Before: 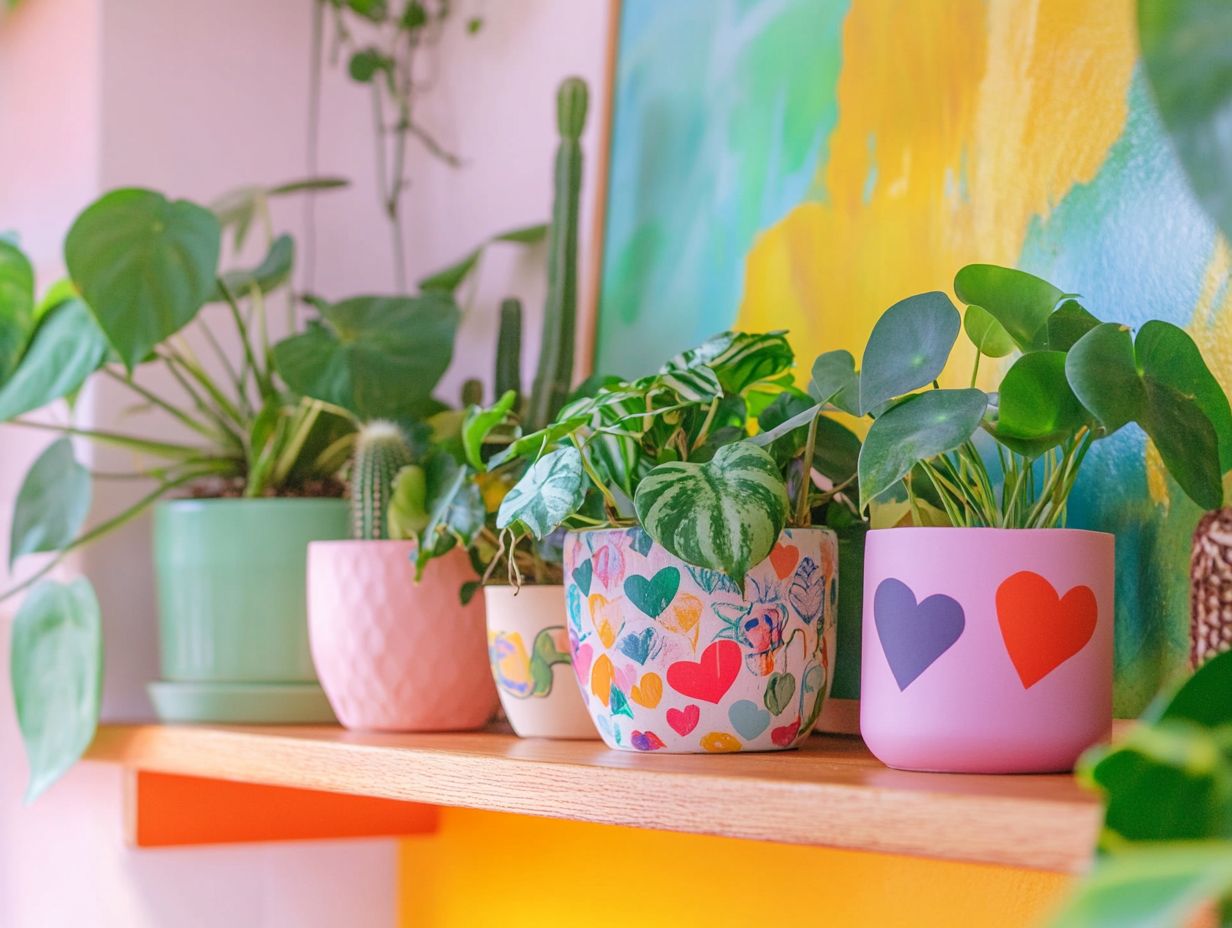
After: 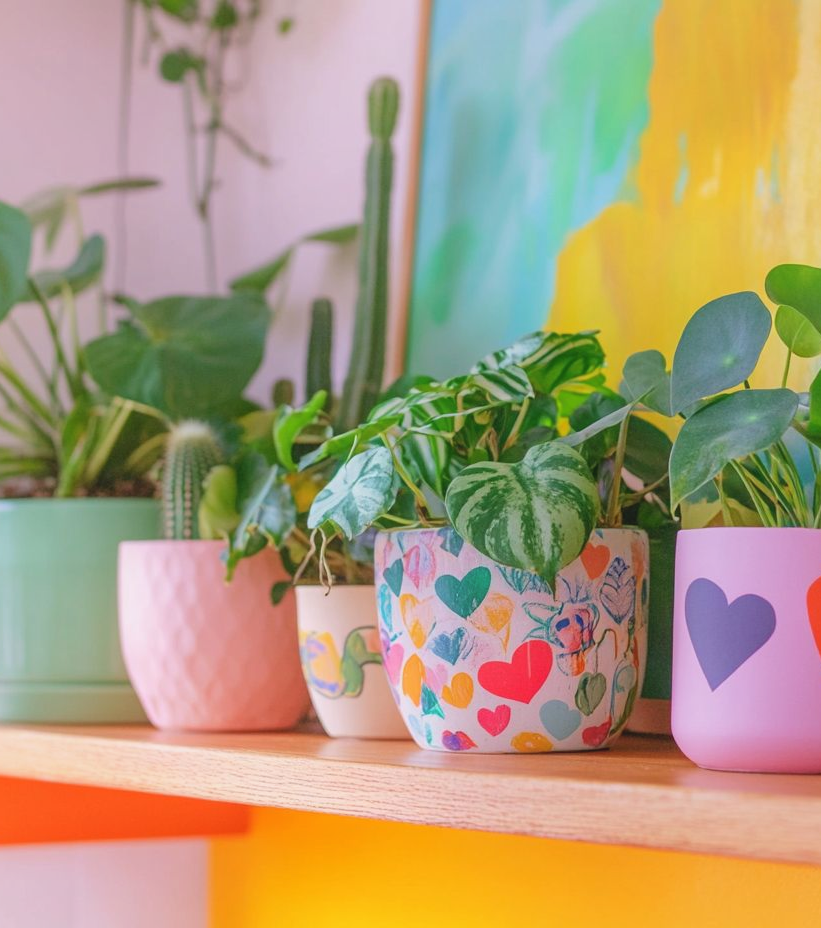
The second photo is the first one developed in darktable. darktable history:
contrast equalizer: y [[0.6 ×6], [0.55 ×6], [0 ×6], [0 ×6], [0 ×6]], mix -0.359
crop and rotate: left 15.349%, right 17.939%
